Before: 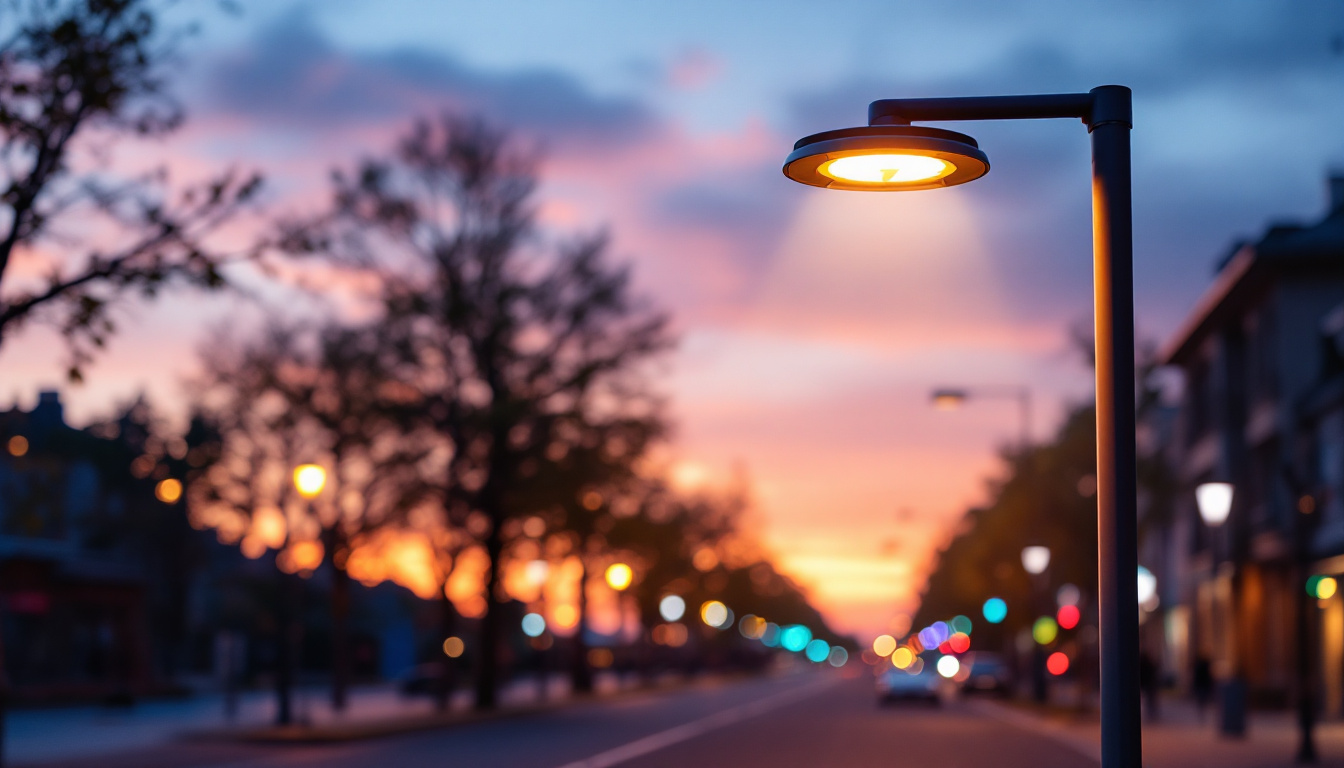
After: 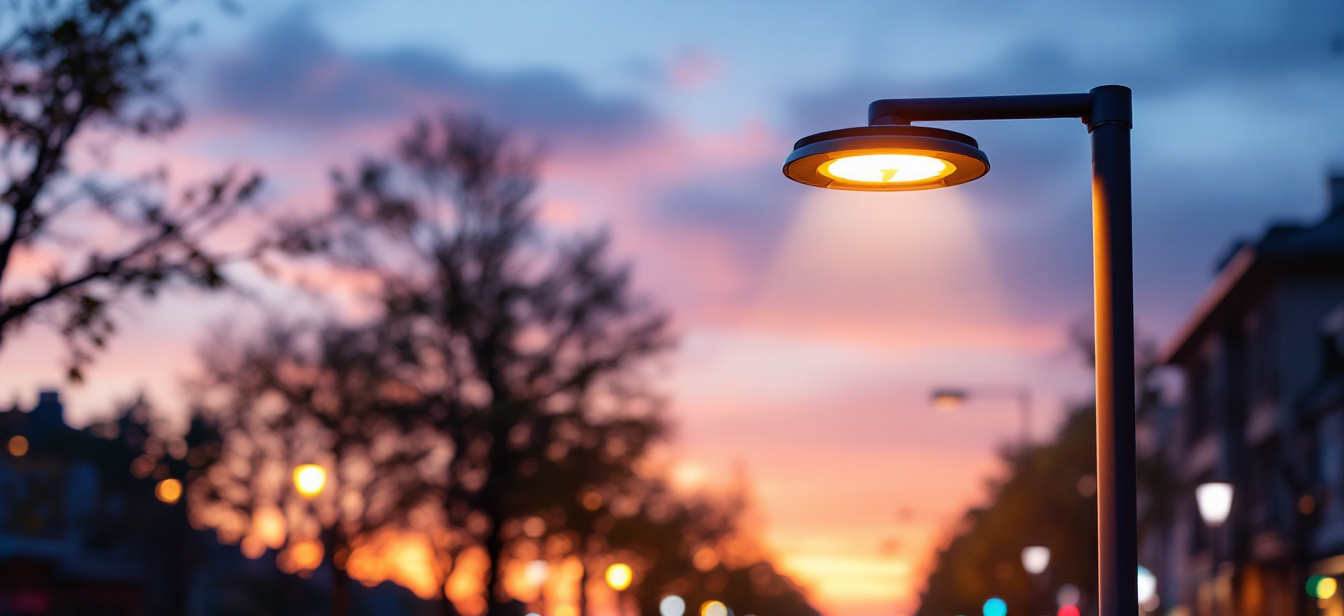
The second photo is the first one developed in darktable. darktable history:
crop: bottom 19.708%
